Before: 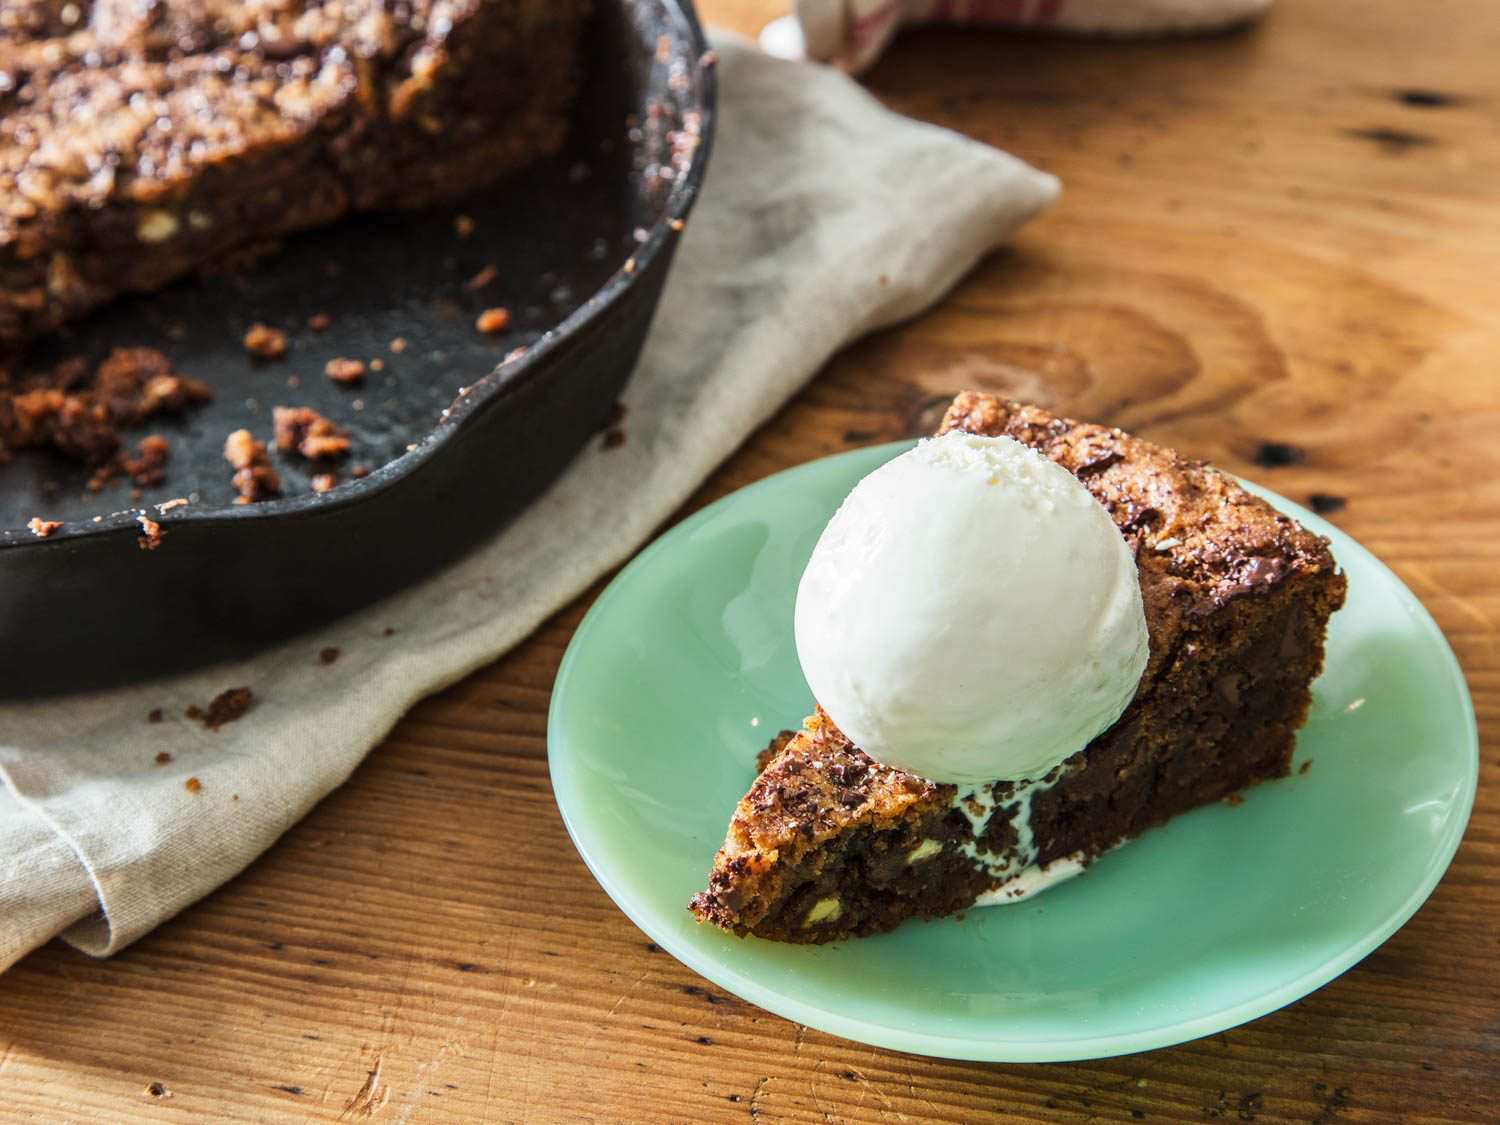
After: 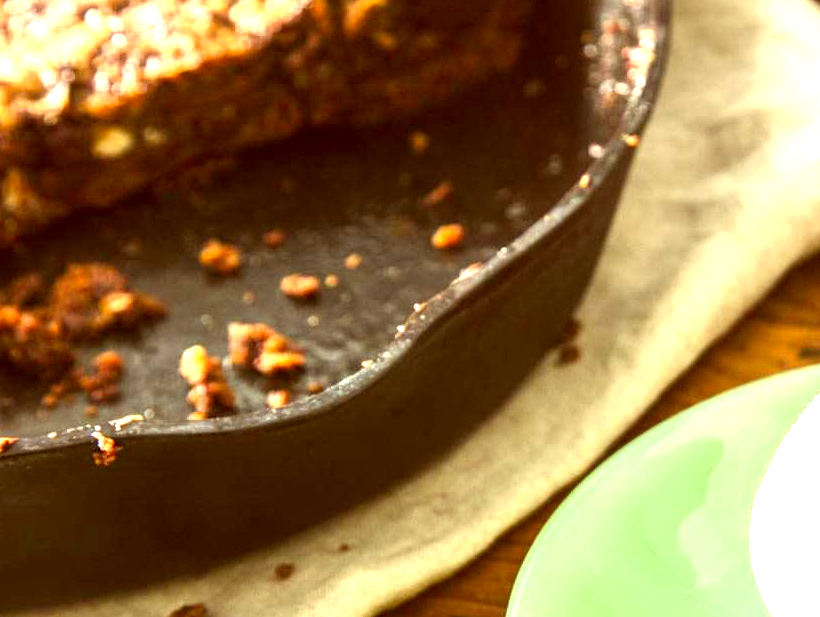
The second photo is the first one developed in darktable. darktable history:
exposure: black level correction 0, exposure 1.3 EV, compensate exposure bias true, compensate highlight preservation false
crop and rotate: left 3.047%, top 7.509%, right 42.236%, bottom 37.598%
contrast equalizer: y [[0.5, 0.488, 0.462, 0.461, 0.491, 0.5], [0.5 ×6], [0.5 ×6], [0 ×6], [0 ×6]]
color correction: highlights a* 1.12, highlights b* 24.26, shadows a* 15.58, shadows b* 24.26
